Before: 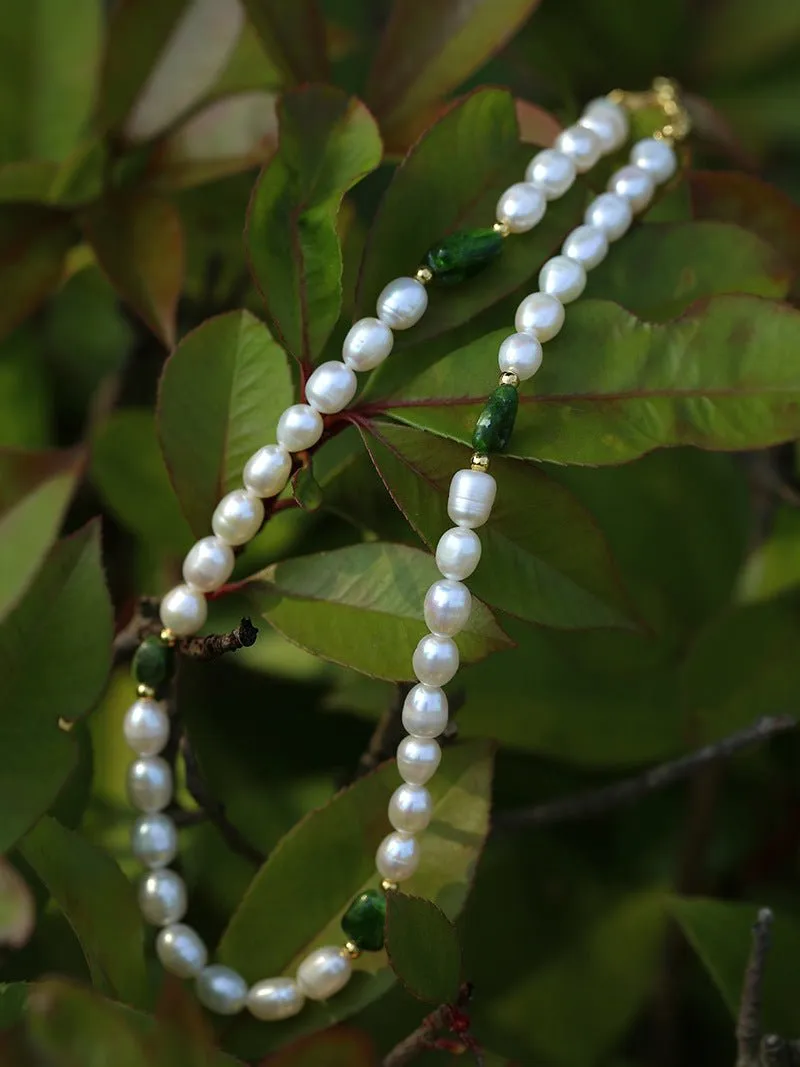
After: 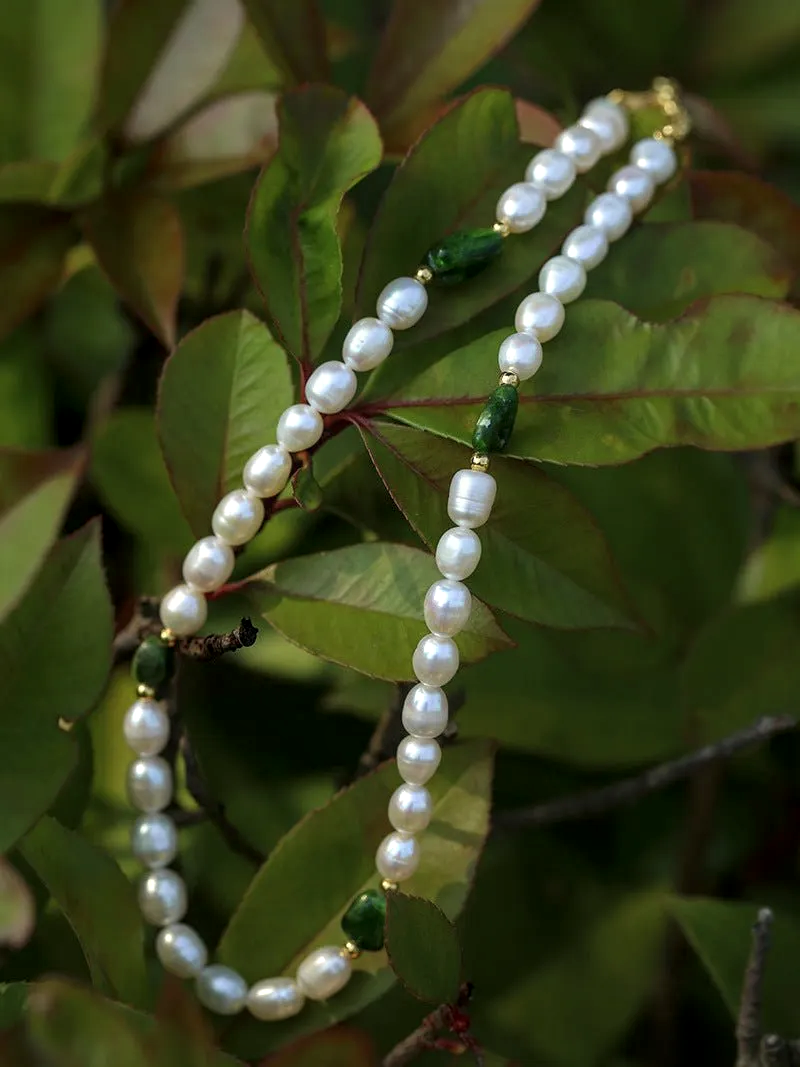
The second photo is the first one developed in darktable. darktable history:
white balance: red 1.009, blue 0.985
local contrast: on, module defaults
